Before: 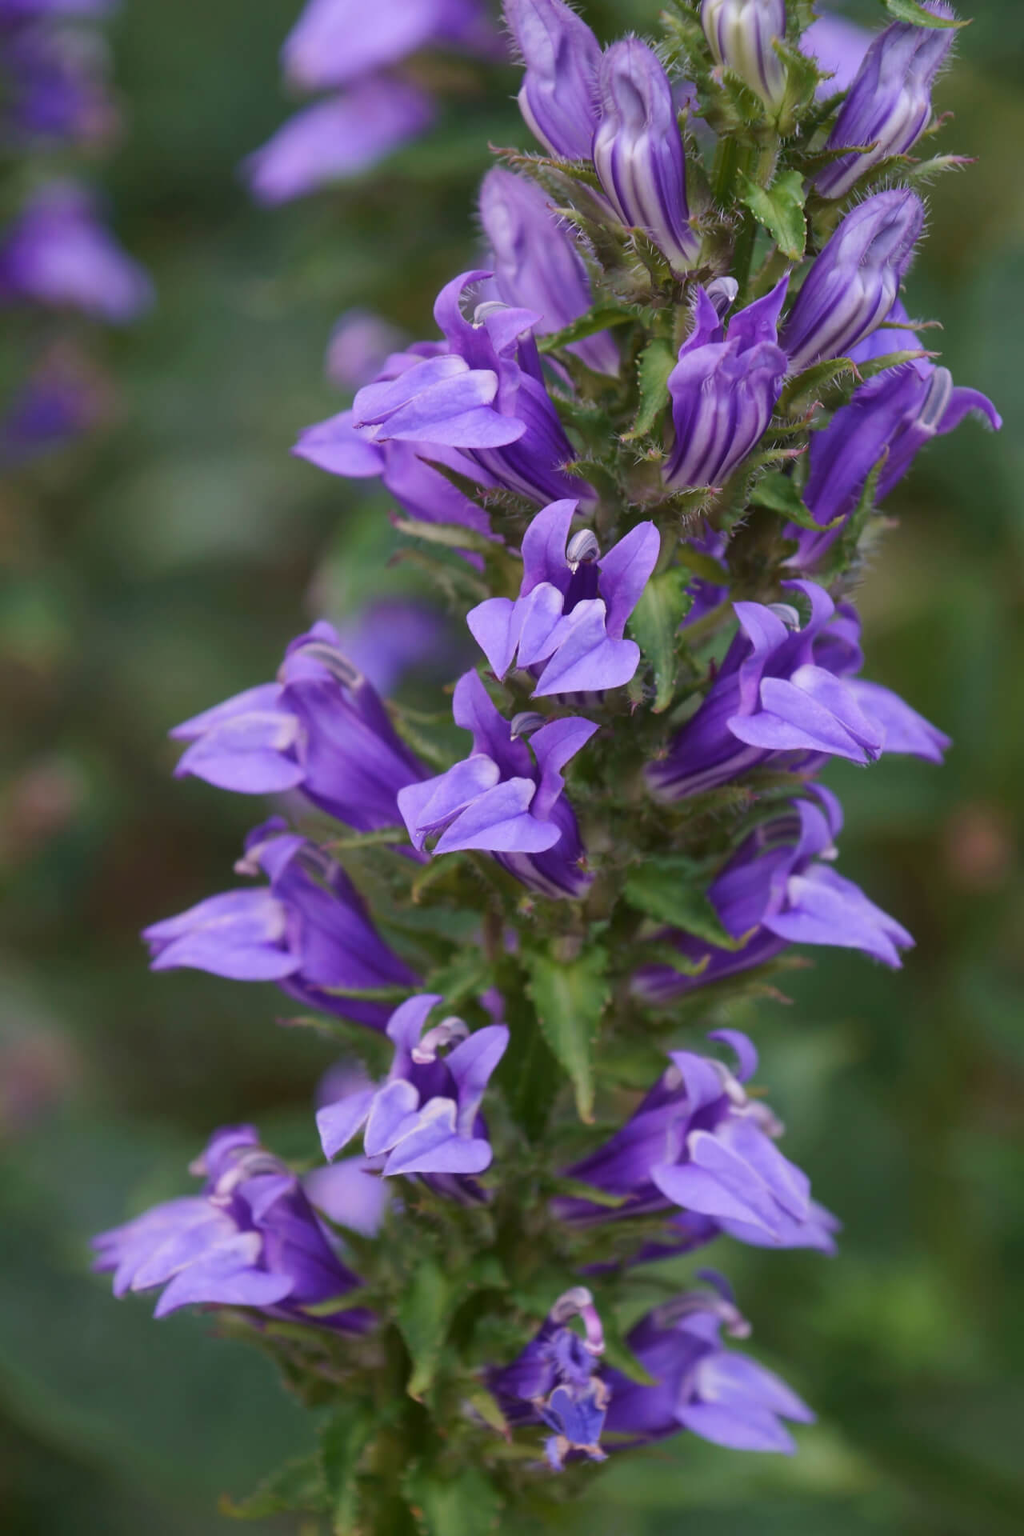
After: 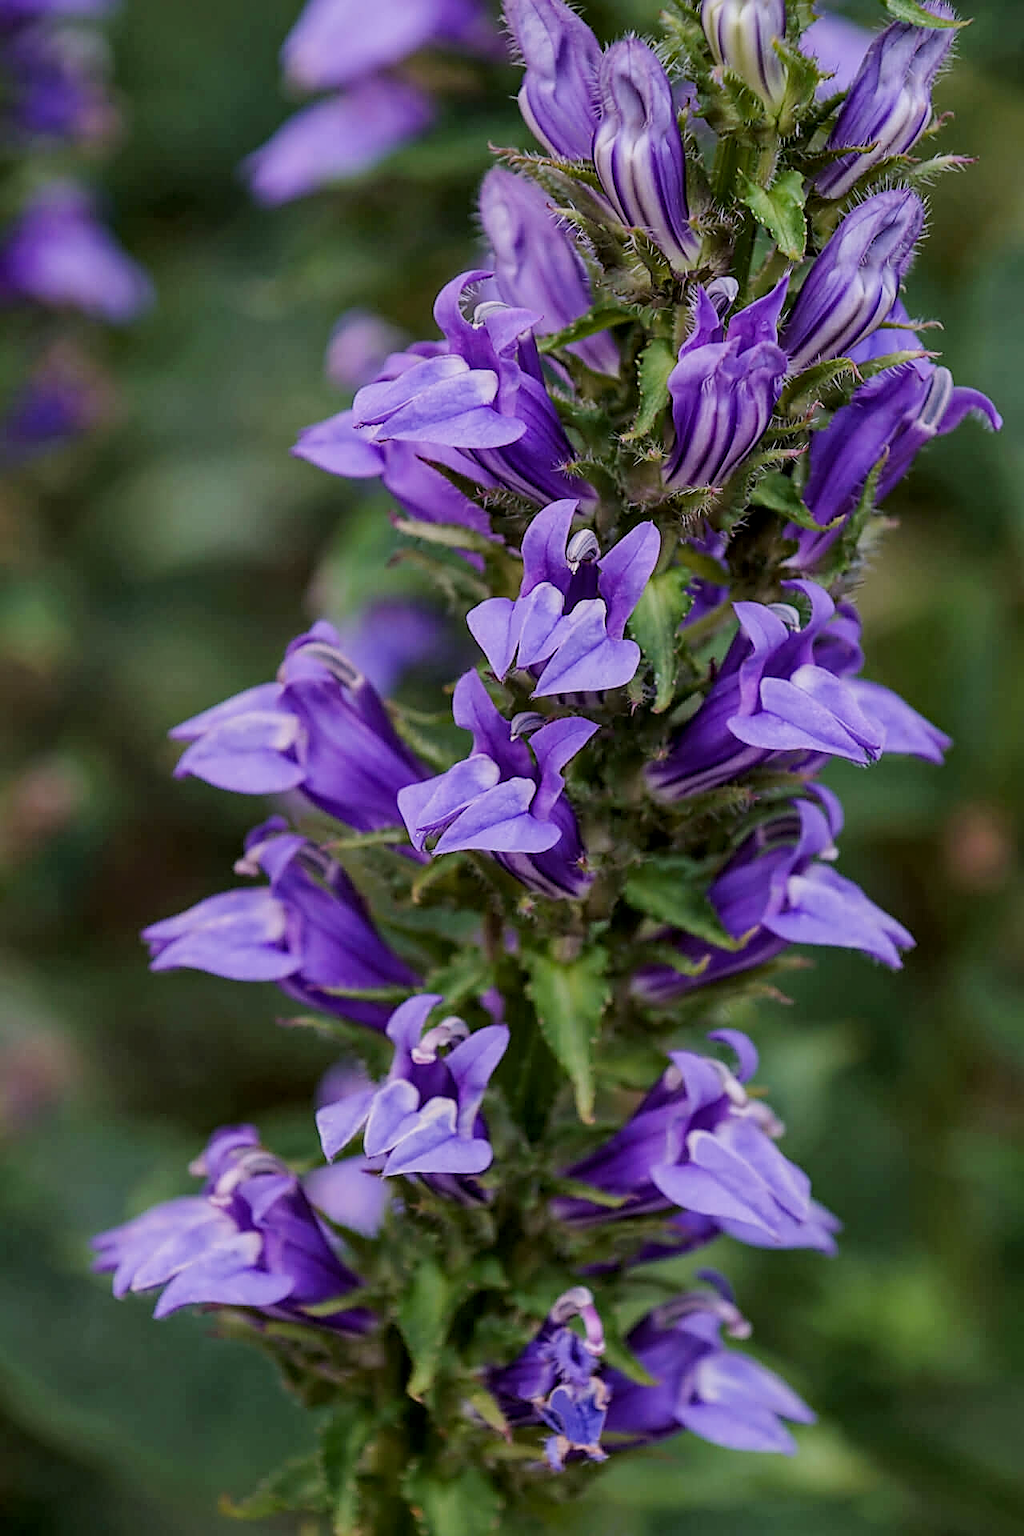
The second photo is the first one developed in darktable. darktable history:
local contrast: on, module defaults
contrast equalizer: octaves 7, y [[0.6 ×6], [0.55 ×6], [0 ×6], [0 ×6], [0 ×6]], mix 0.3
filmic rgb: black relative exposure -7.65 EV, white relative exposure 4.56 EV, hardness 3.61
white balance: red 1.004, blue 1.024
haze removal: compatibility mode true, adaptive false
sharpen: radius 1.685, amount 1.294
